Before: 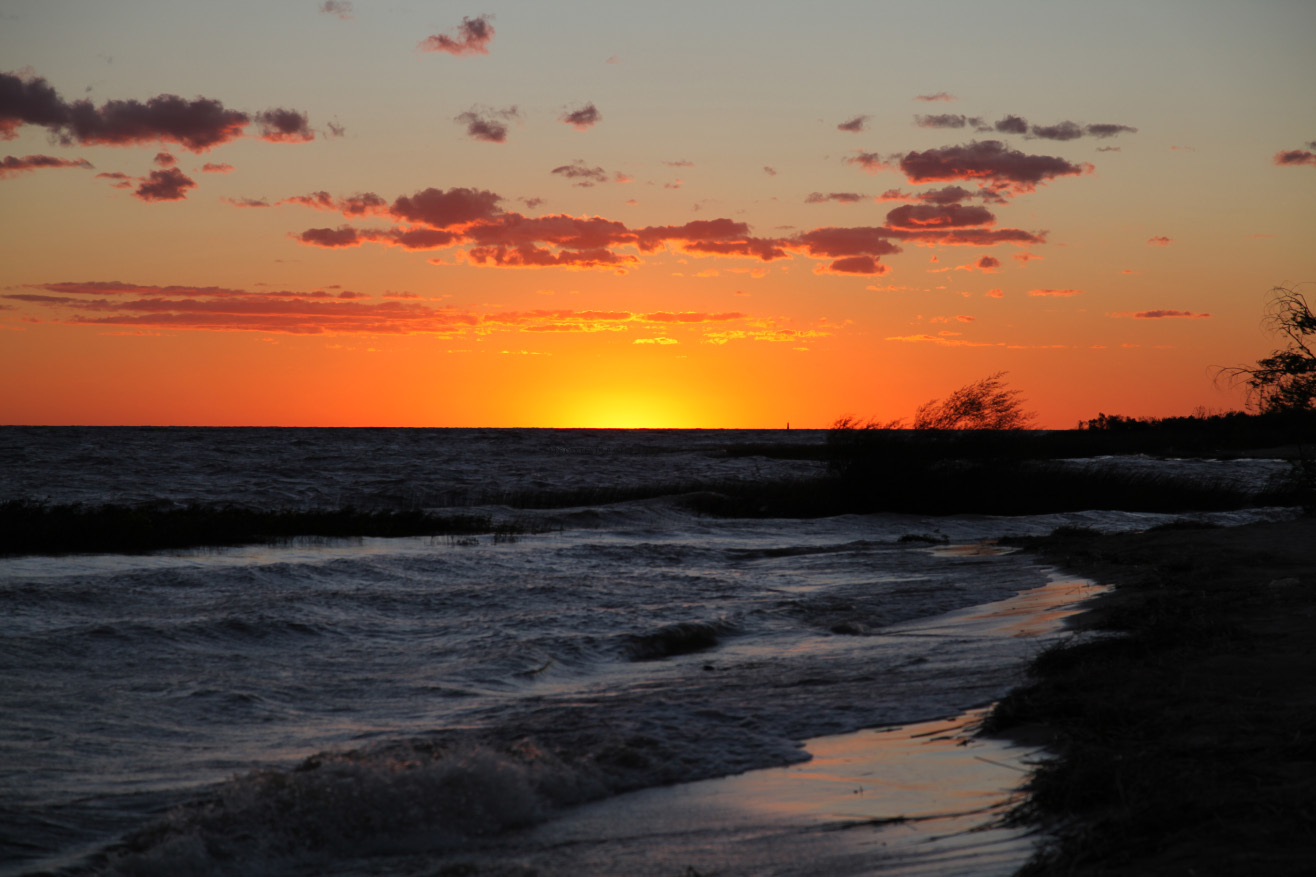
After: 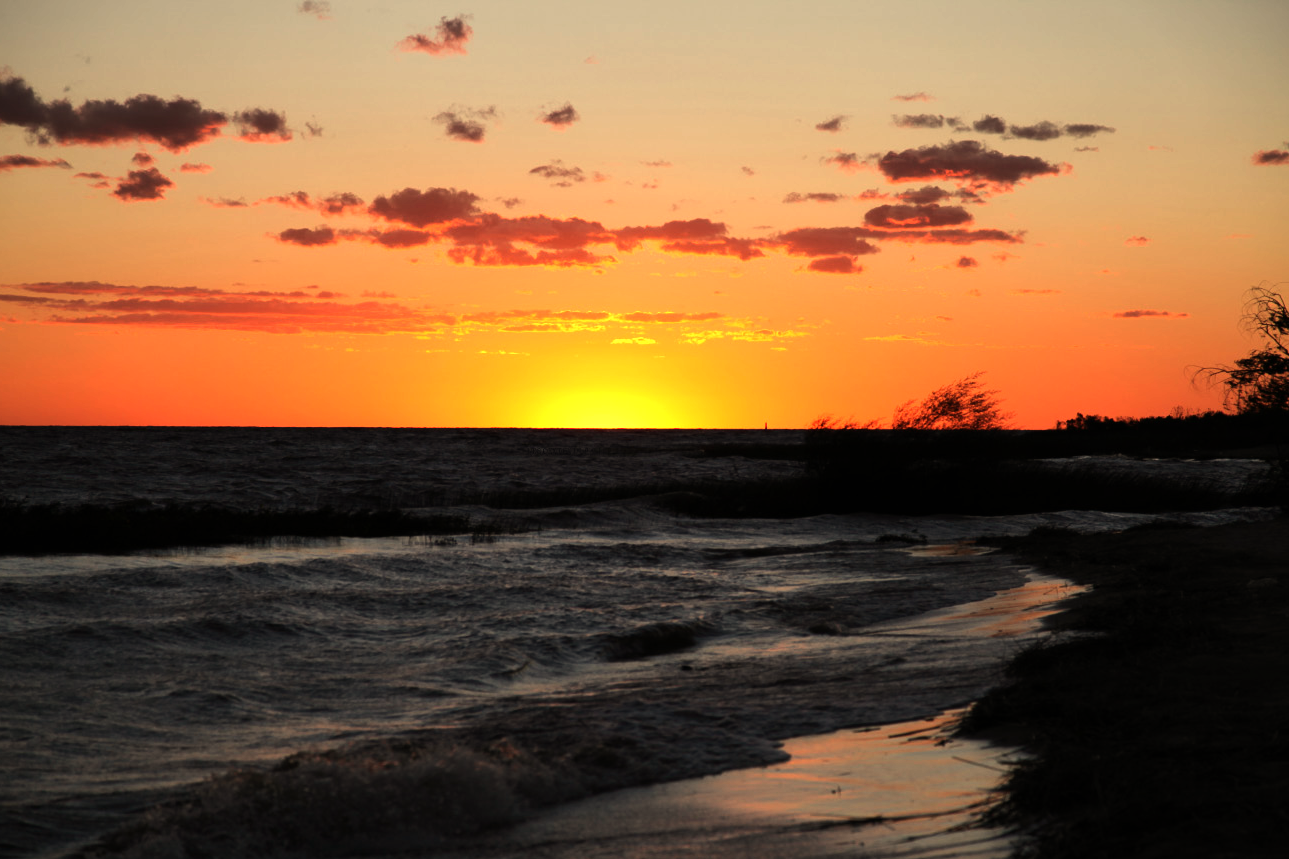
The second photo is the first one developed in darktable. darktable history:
crop: left 1.743%, right 0.268%, bottom 2.011%
tone equalizer: -8 EV -0.75 EV, -7 EV -0.7 EV, -6 EV -0.6 EV, -5 EV -0.4 EV, -3 EV 0.4 EV, -2 EV 0.6 EV, -1 EV 0.7 EV, +0 EV 0.75 EV, edges refinement/feathering 500, mask exposure compensation -1.57 EV, preserve details no
white balance: red 1.123, blue 0.83
